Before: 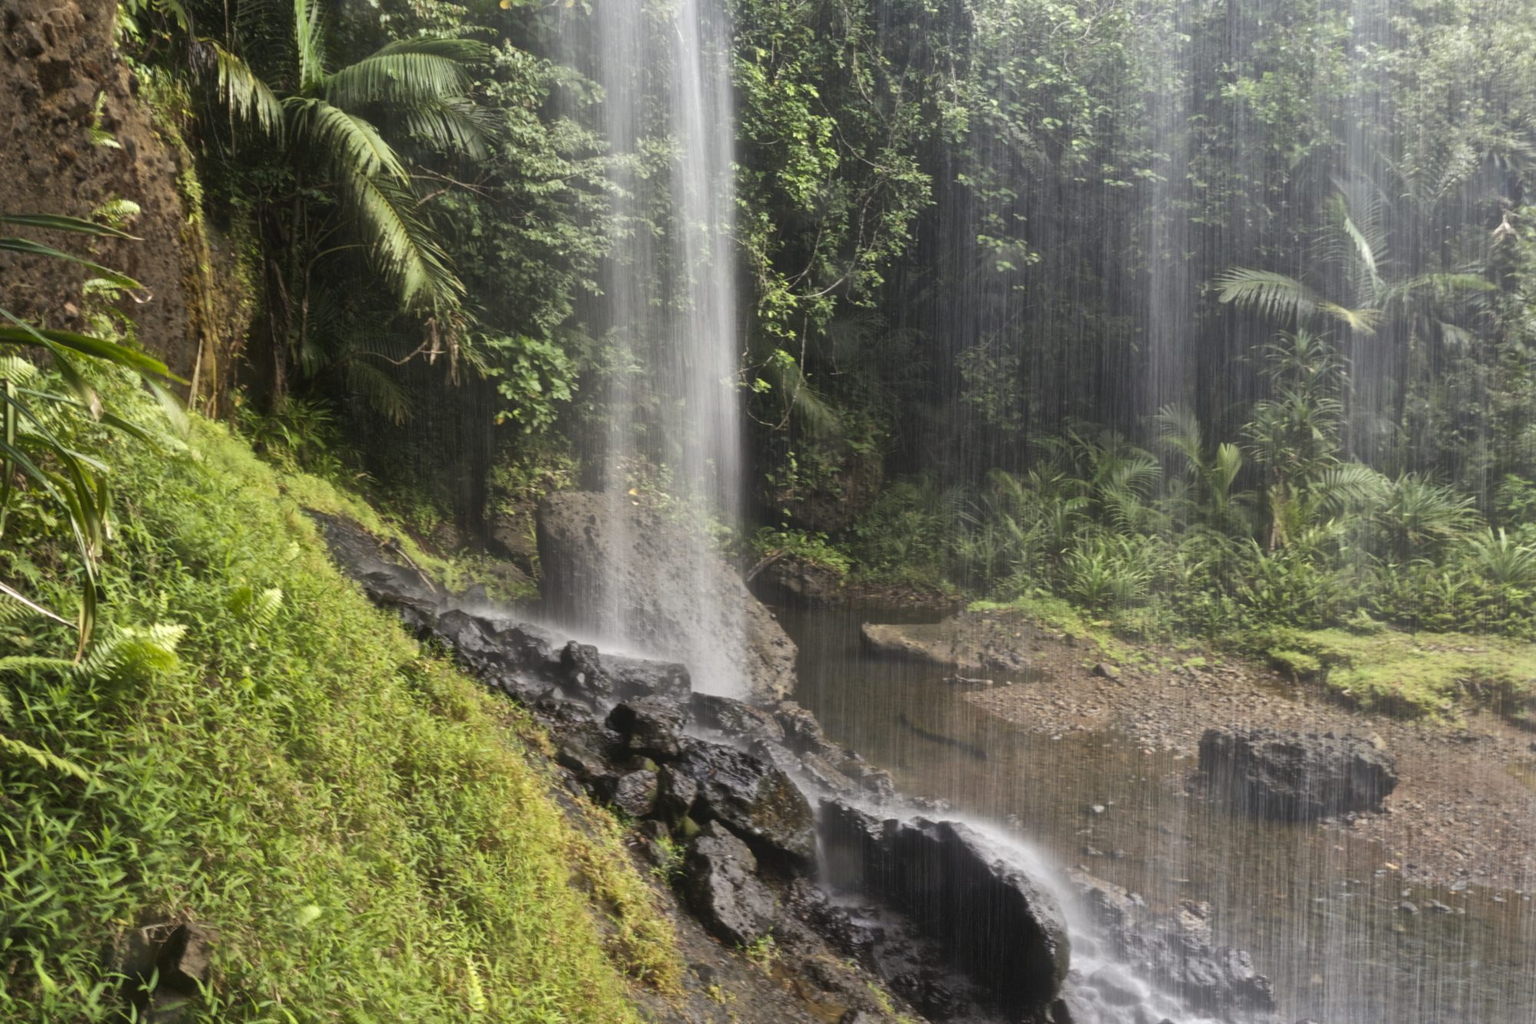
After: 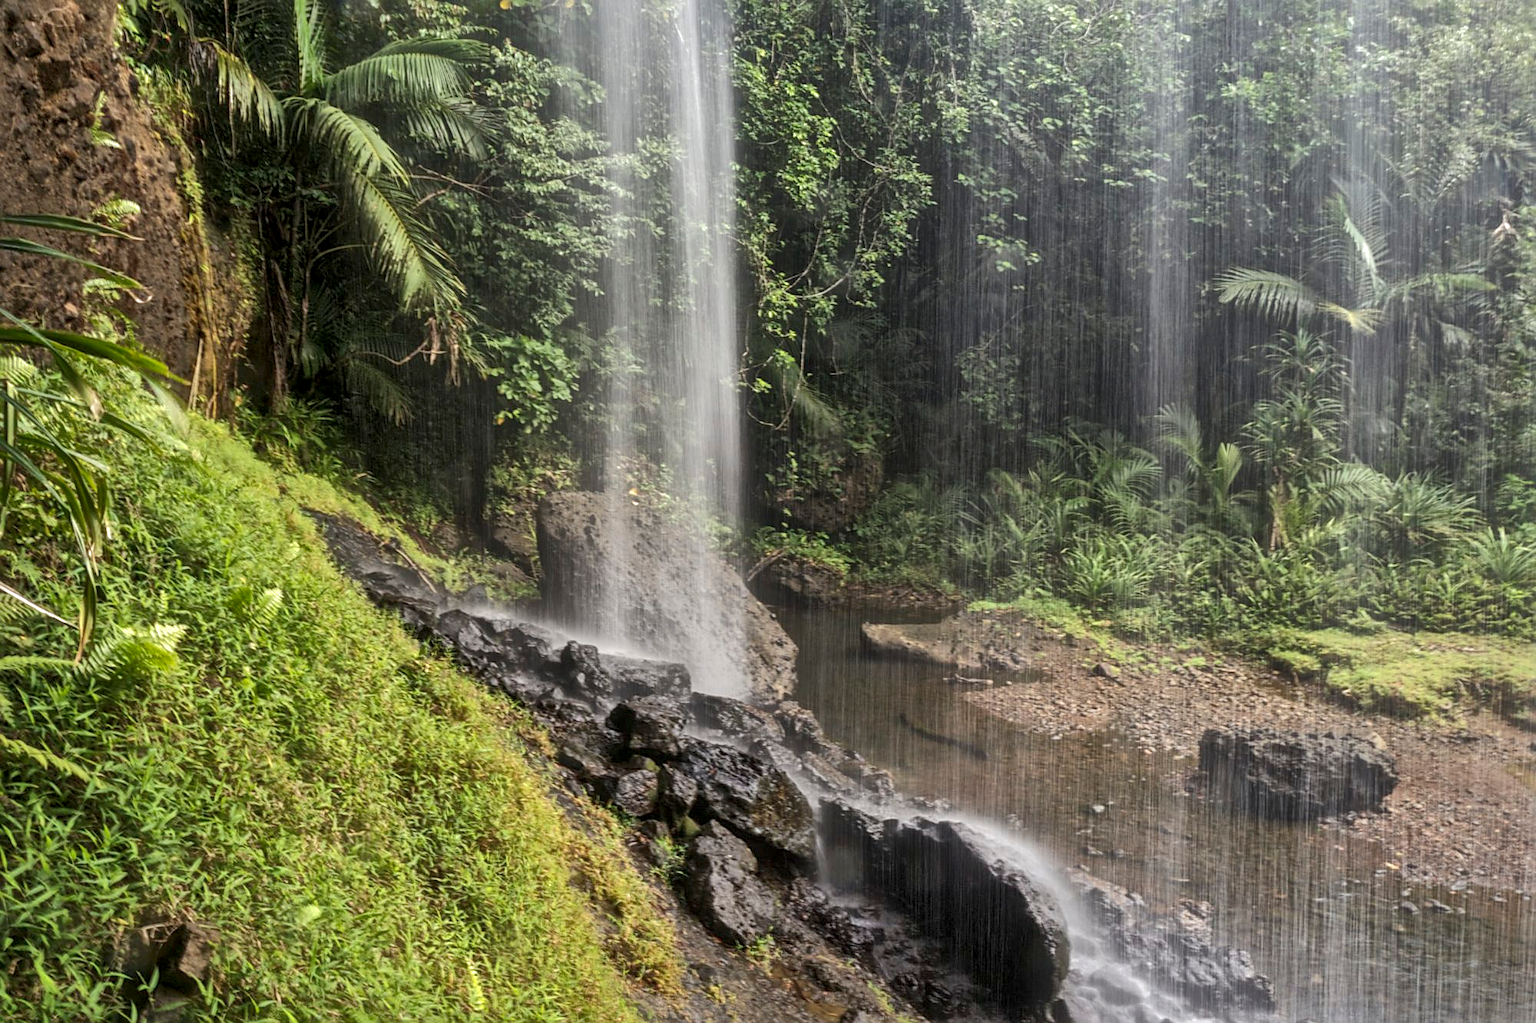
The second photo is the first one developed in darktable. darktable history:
local contrast: highlights 62%, detail 143%, midtone range 0.432
tone equalizer: edges refinement/feathering 500, mask exposure compensation -1.57 EV, preserve details no
shadows and highlights: shadows 39.3, highlights -59.71
sharpen: on, module defaults
